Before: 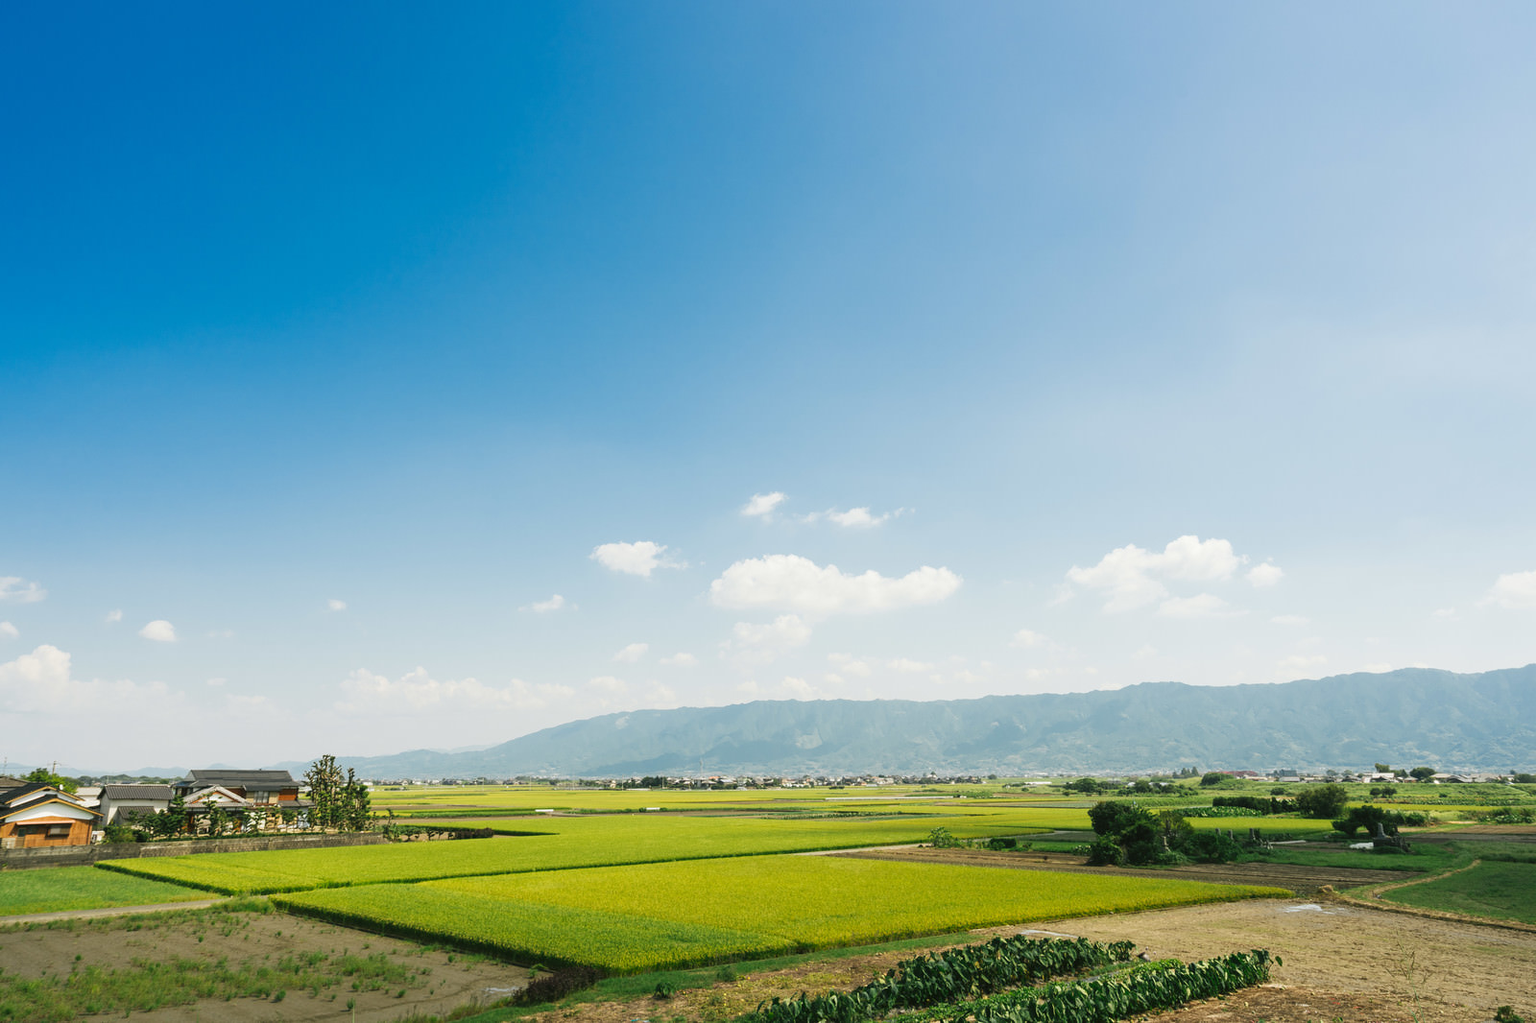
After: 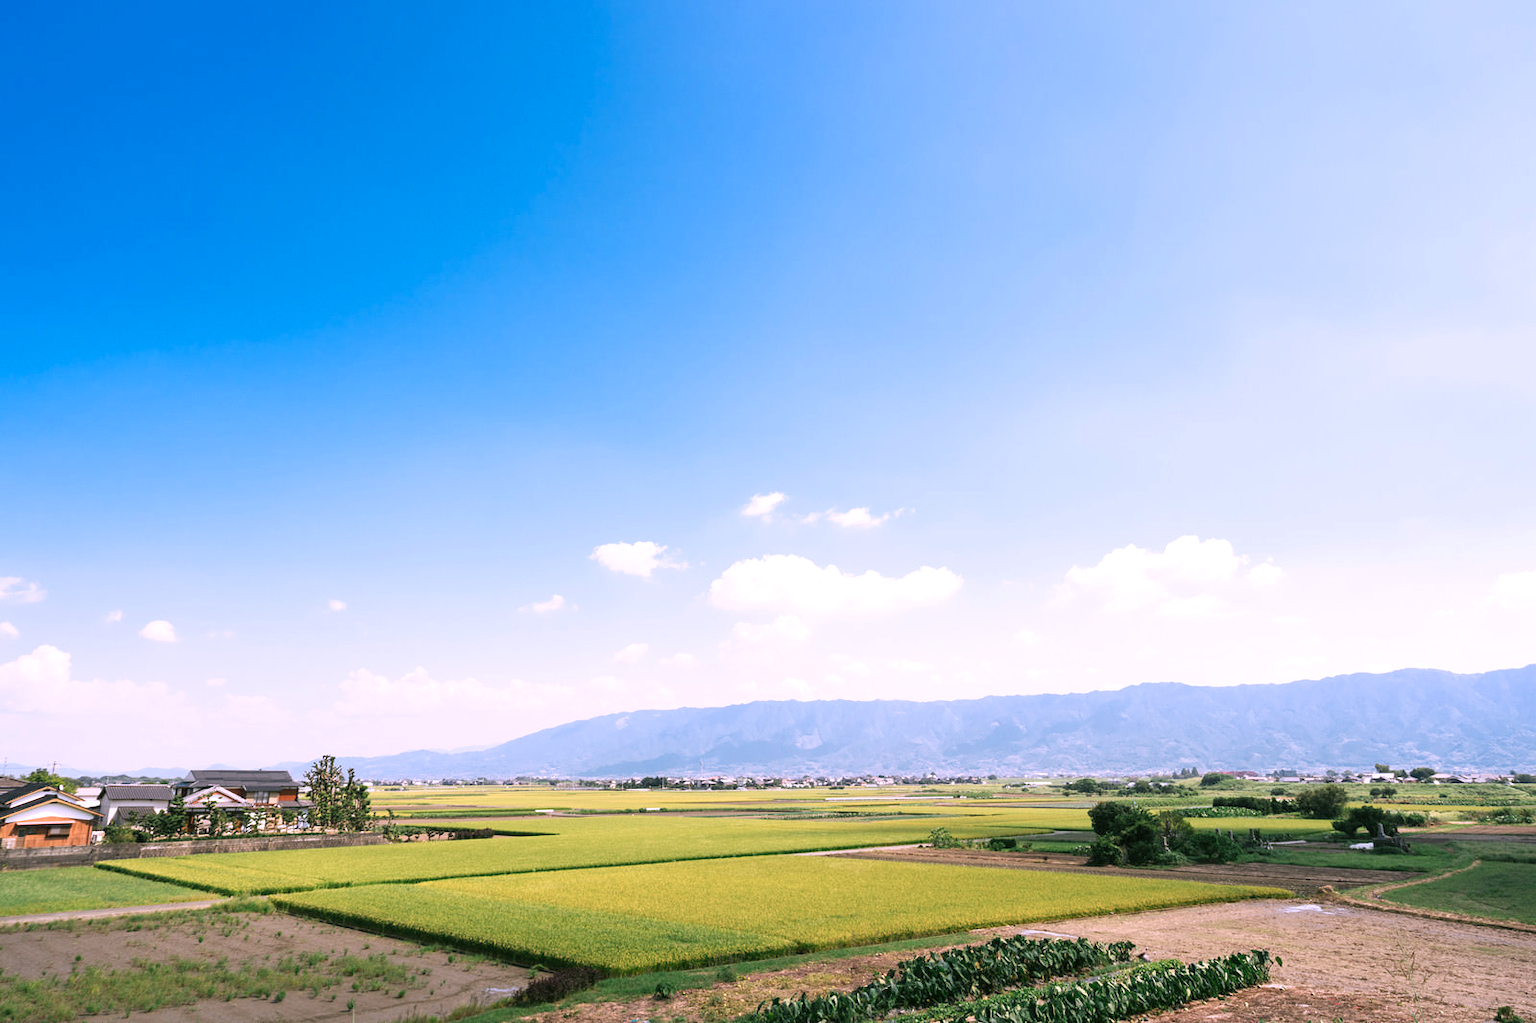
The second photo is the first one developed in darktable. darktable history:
exposure: black level correction 0.003, exposure 0.385 EV, compensate highlight preservation false
color correction: highlights a* 15.18, highlights b* -25.62
